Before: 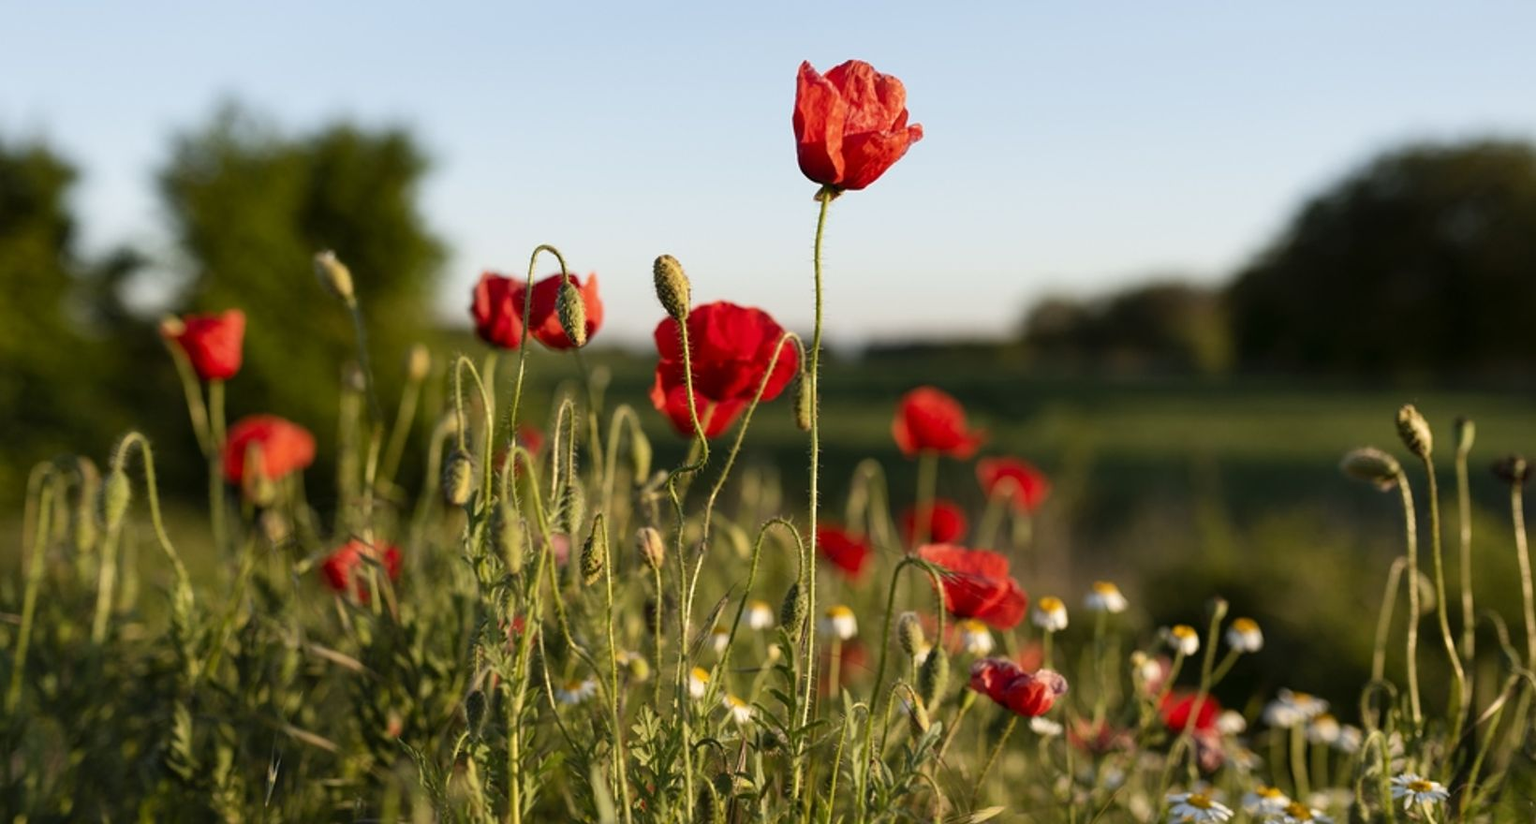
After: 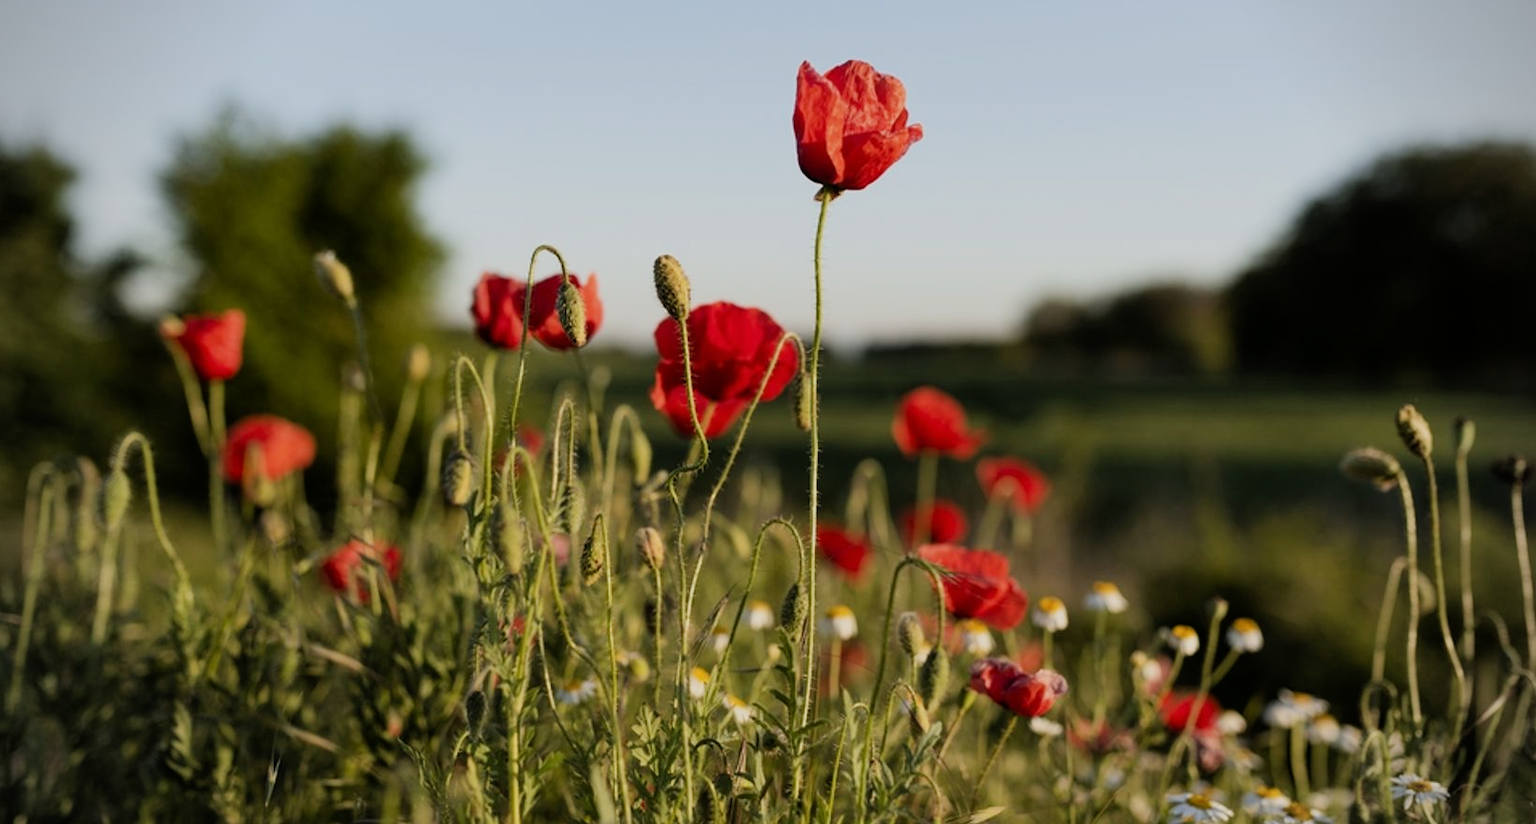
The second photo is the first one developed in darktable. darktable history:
vignetting: fall-off start 79.88%
filmic rgb: hardness 4.17
